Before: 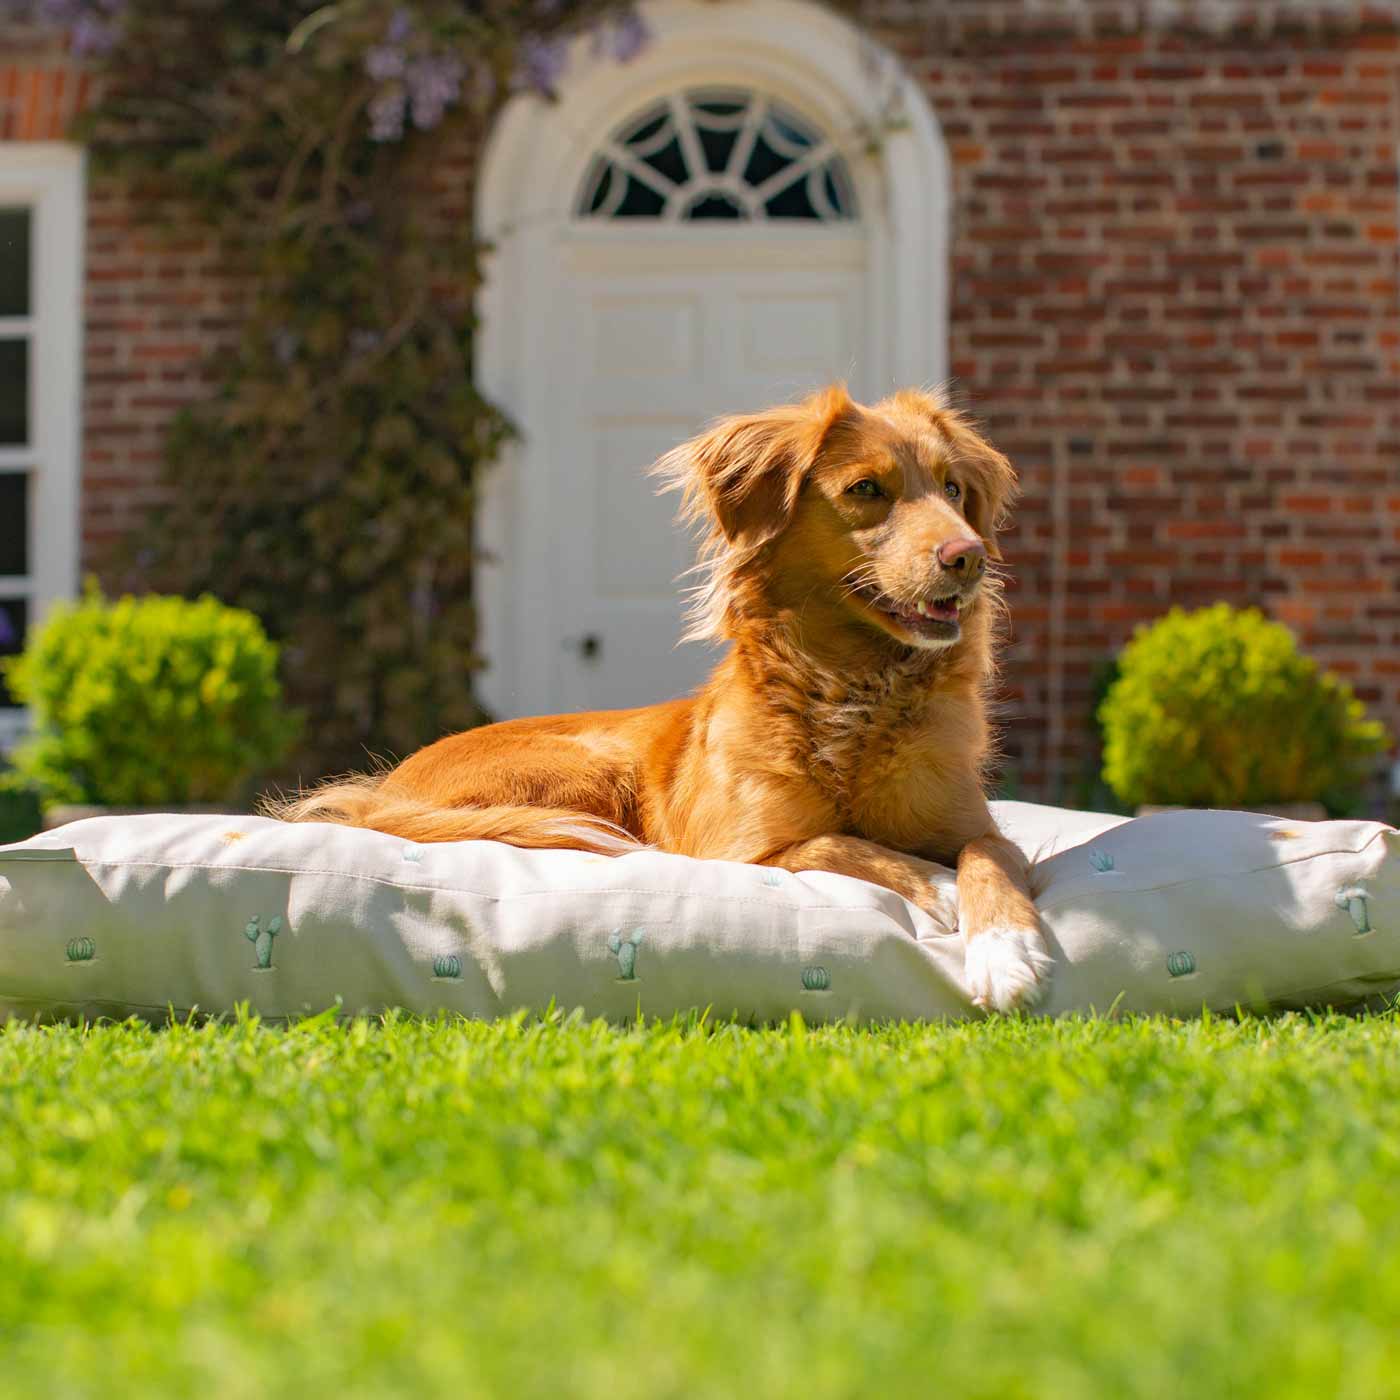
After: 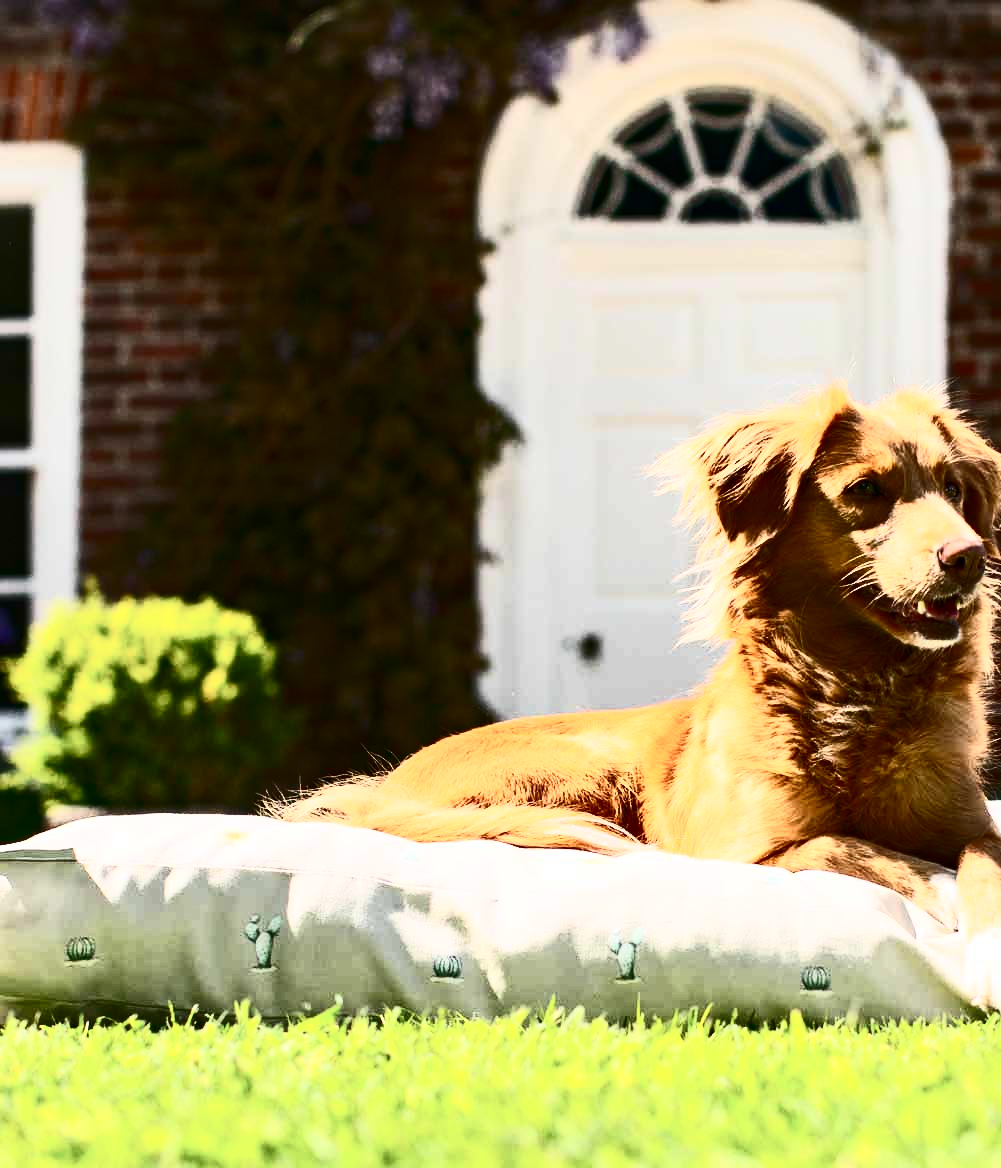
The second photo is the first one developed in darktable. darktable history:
contrast brightness saturation: contrast 0.911, brightness 0.194
crop: right 28.462%, bottom 16.562%
